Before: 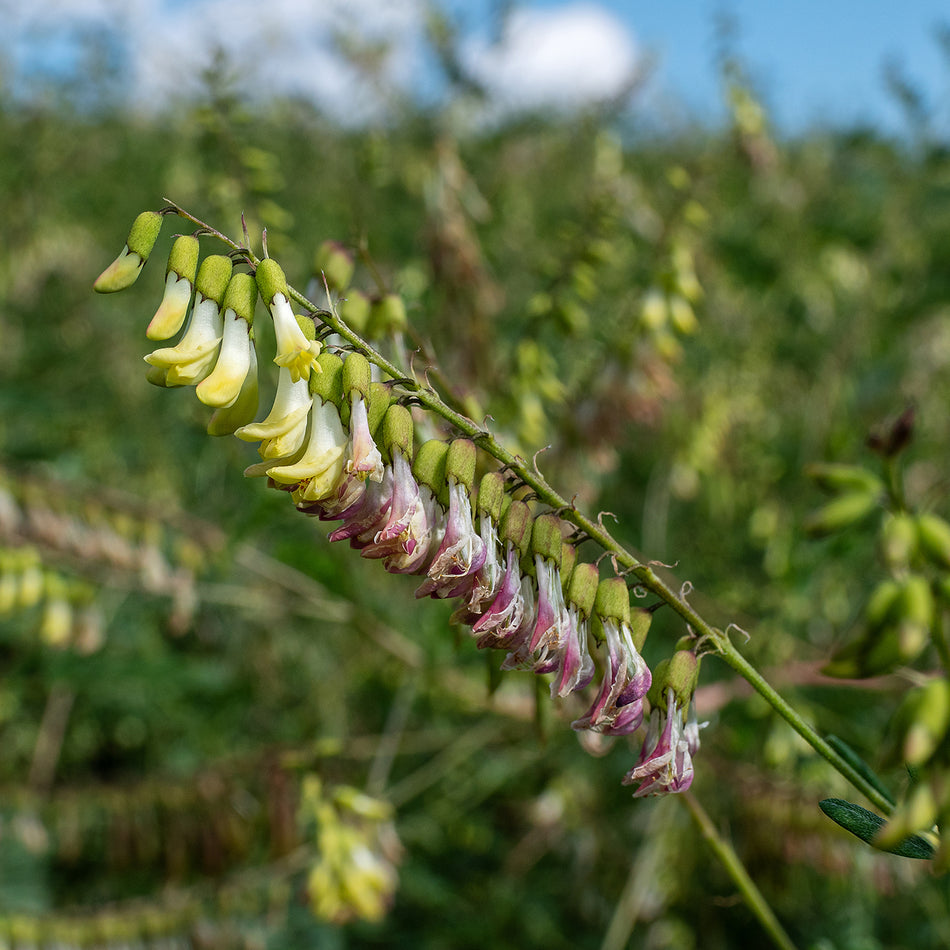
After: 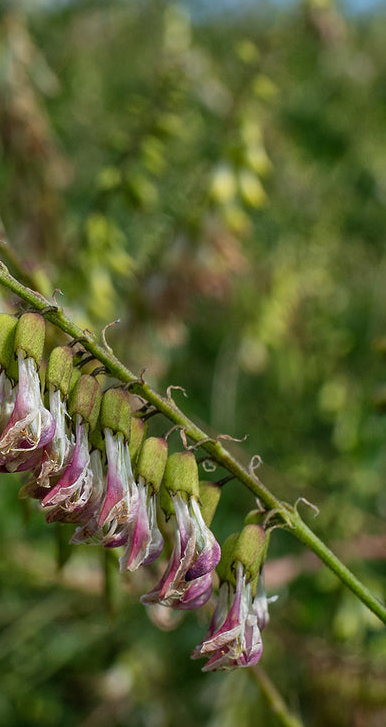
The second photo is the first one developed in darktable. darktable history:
crop: left 45.387%, top 13.269%, right 13.929%, bottom 10.129%
